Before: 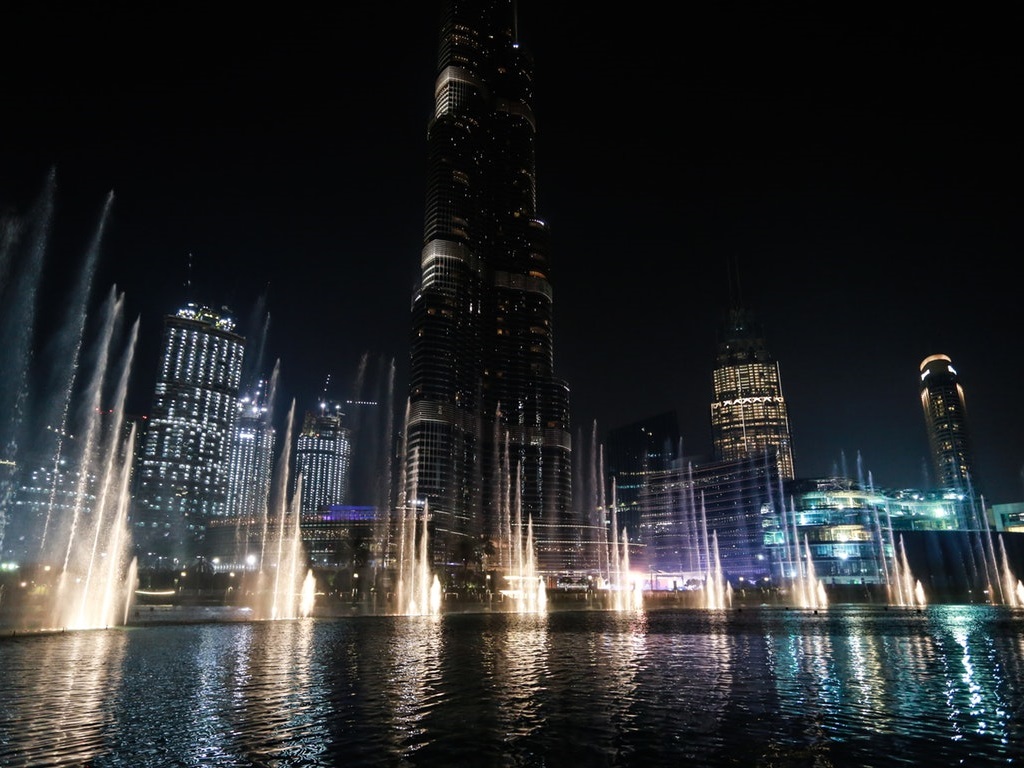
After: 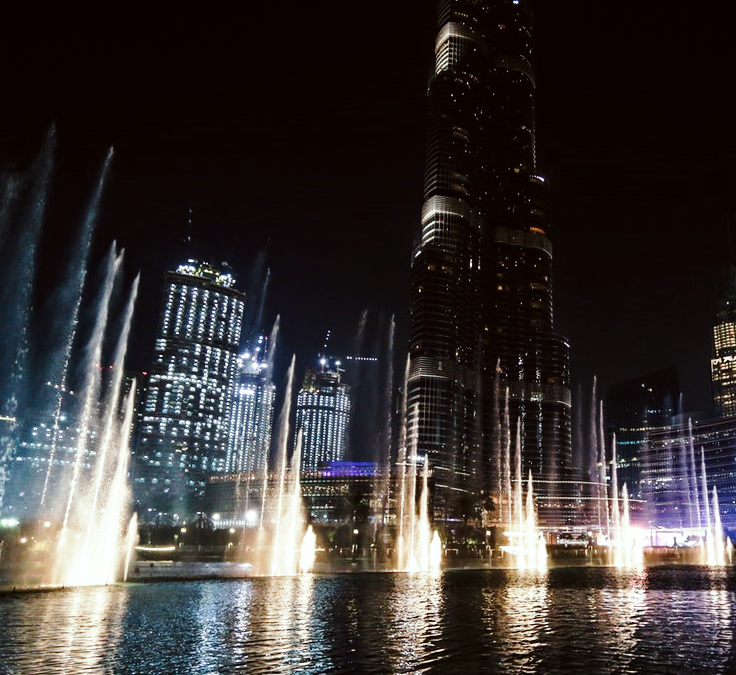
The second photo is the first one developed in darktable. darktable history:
base curve: curves: ch0 [(0, 0) (0.028, 0.03) (0.121, 0.232) (0.46, 0.748) (0.859, 0.968) (1, 1)], preserve colors none
haze removal: compatibility mode true, adaptive false
crop: top 5.803%, right 27.864%, bottom 5.804%
color correction: highlights a* -2.73, highlights b* -2.09, shadows a* 2.41, shadows b* 2.73
split-toning: shadows › saturation 0.61, highlights › saturation 0.58, balance -28.74, compress 87.36%
